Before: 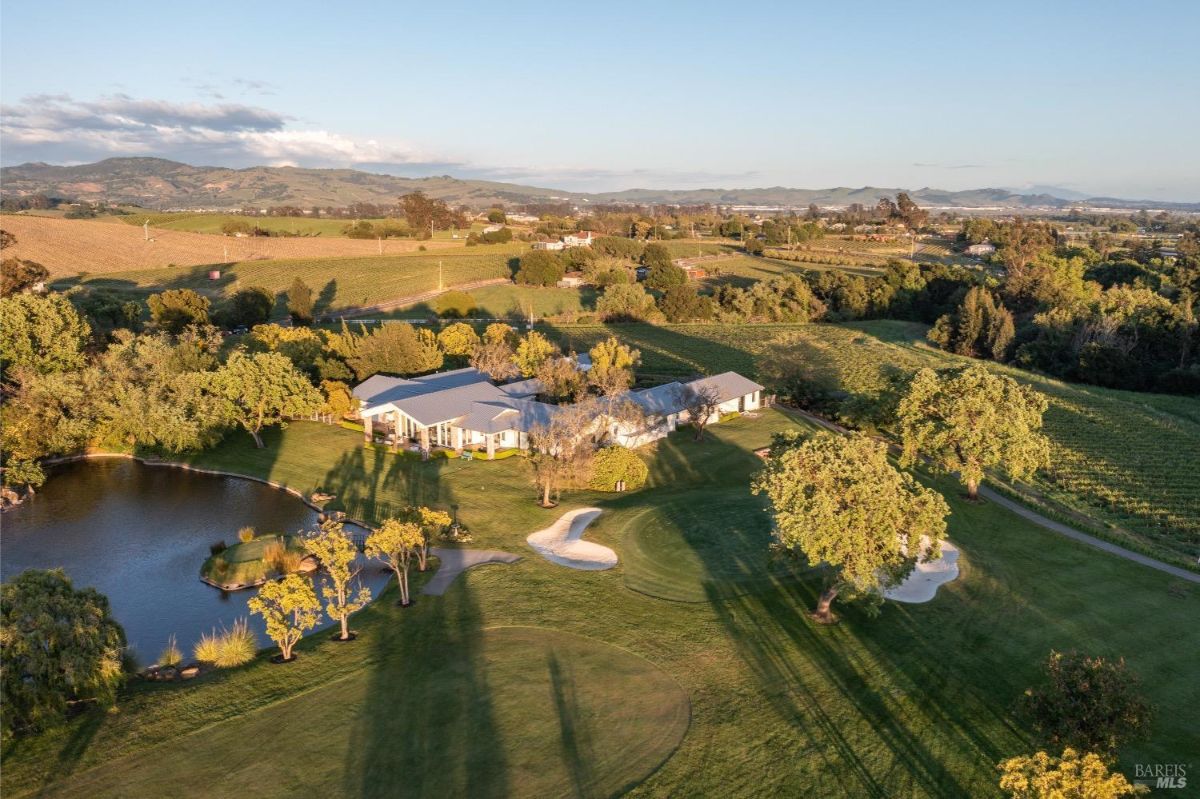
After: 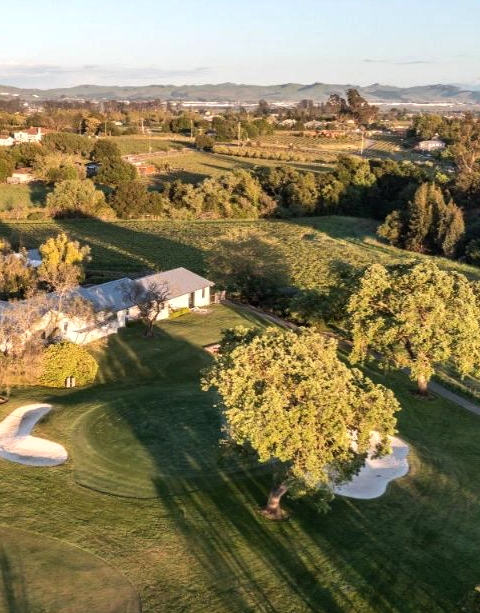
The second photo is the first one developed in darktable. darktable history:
tone equalizer: -8 EV -0.393 EV, -7 EV -0.414 EV, -6 EV -0.367 EV, -5 EV -0.203 EV, -3 EV 0.211 EV, -2 EV 0.32 EV, -1 EV 0.37 EV, +0 EV 0.424 EV, edges refinement/feathering 500, mask exposure compensation -1.57 EV, preserve details no
shadows and highlights: shadows 32.08, highlights -32.97, soften with gaussian
crop: left 45.835%, top 13.063%, right 14.099%, bottom 10.126%
